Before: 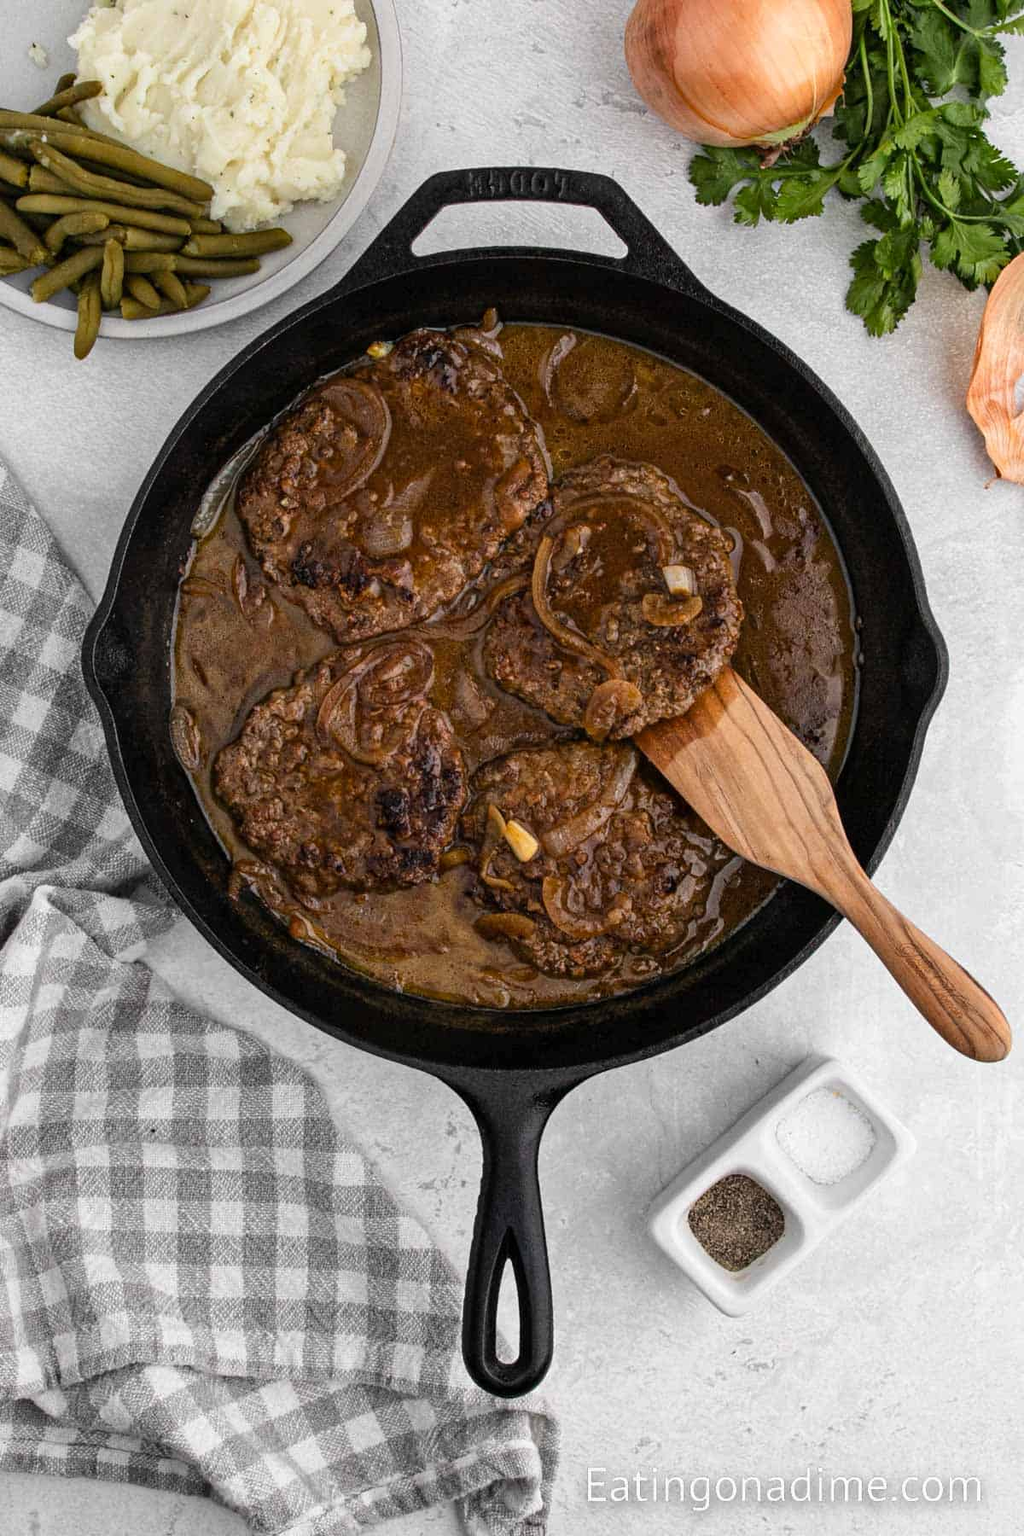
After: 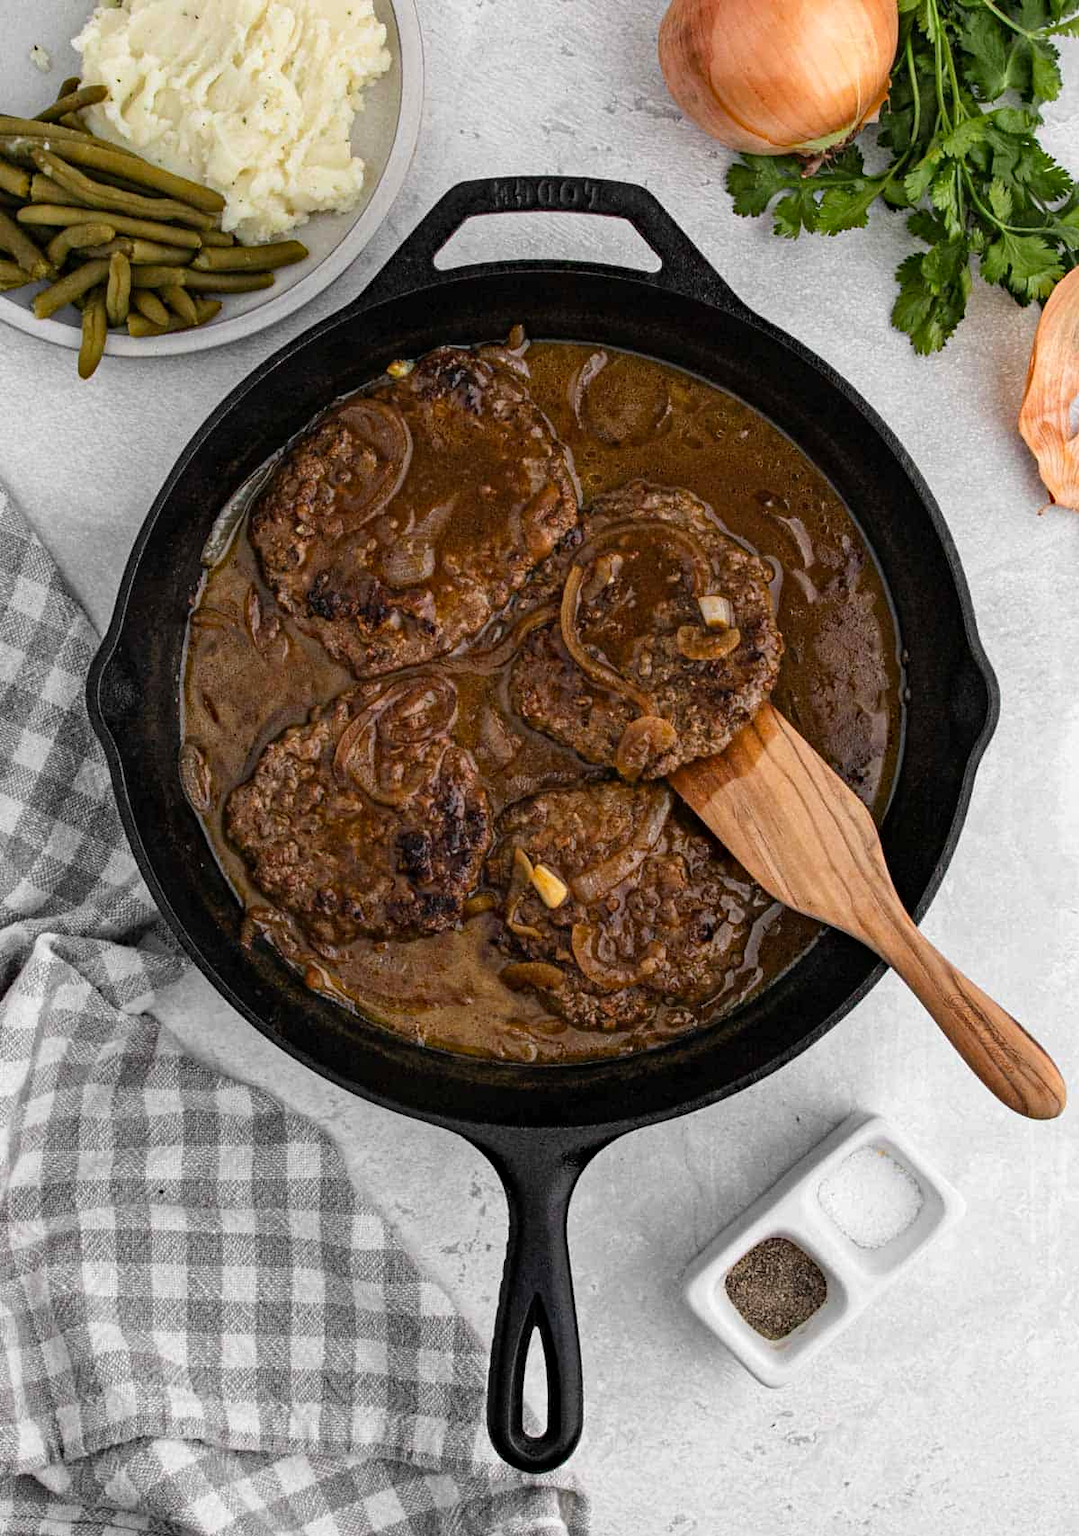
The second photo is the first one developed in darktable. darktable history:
haze removal: compatibility mode true, adaptive false
crop and rotate: top 0.007%, bottom 5.082%
